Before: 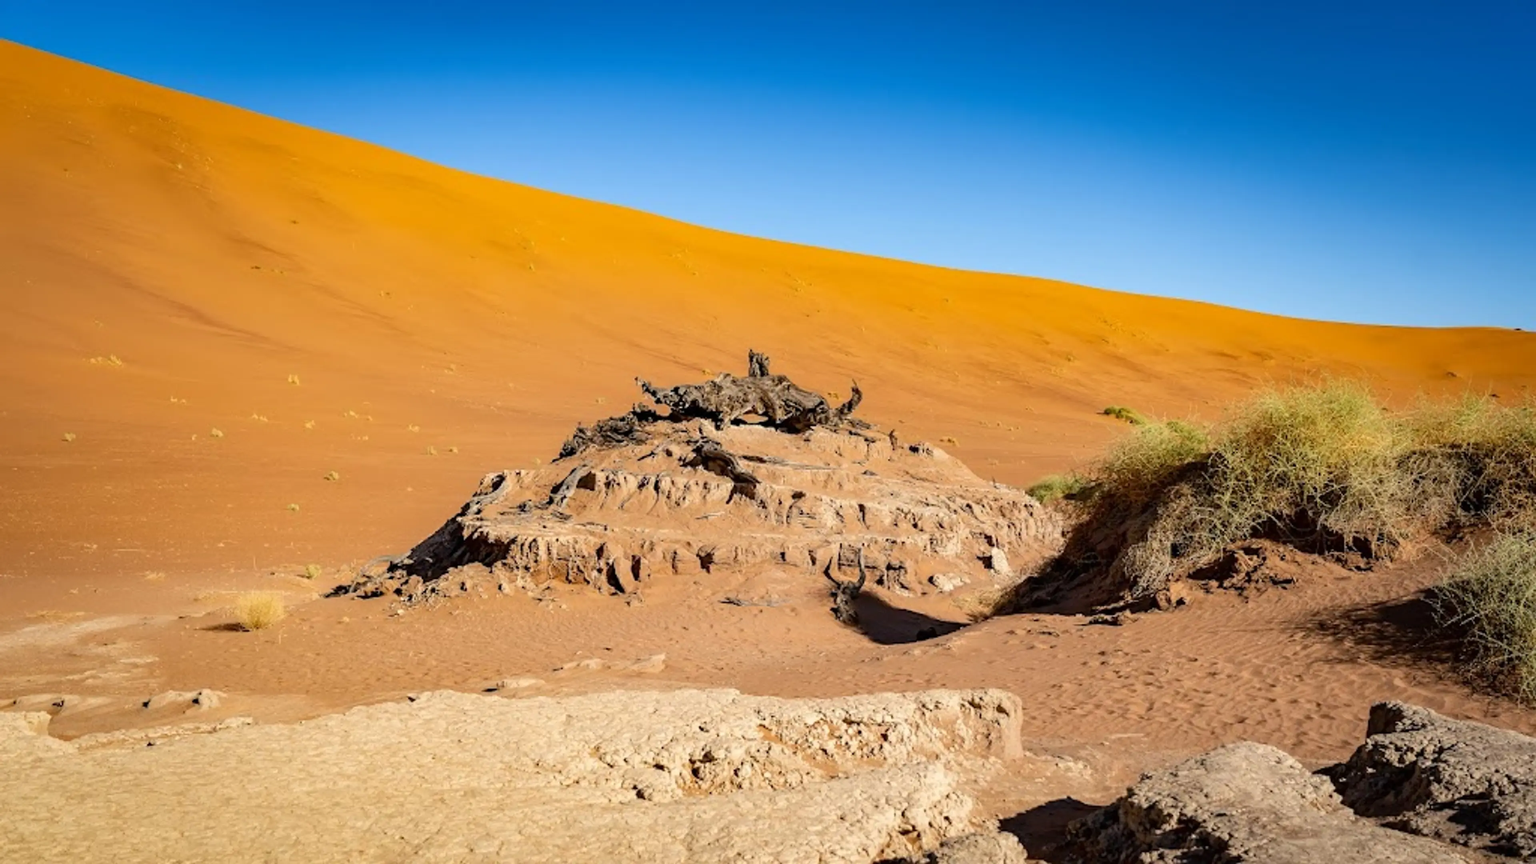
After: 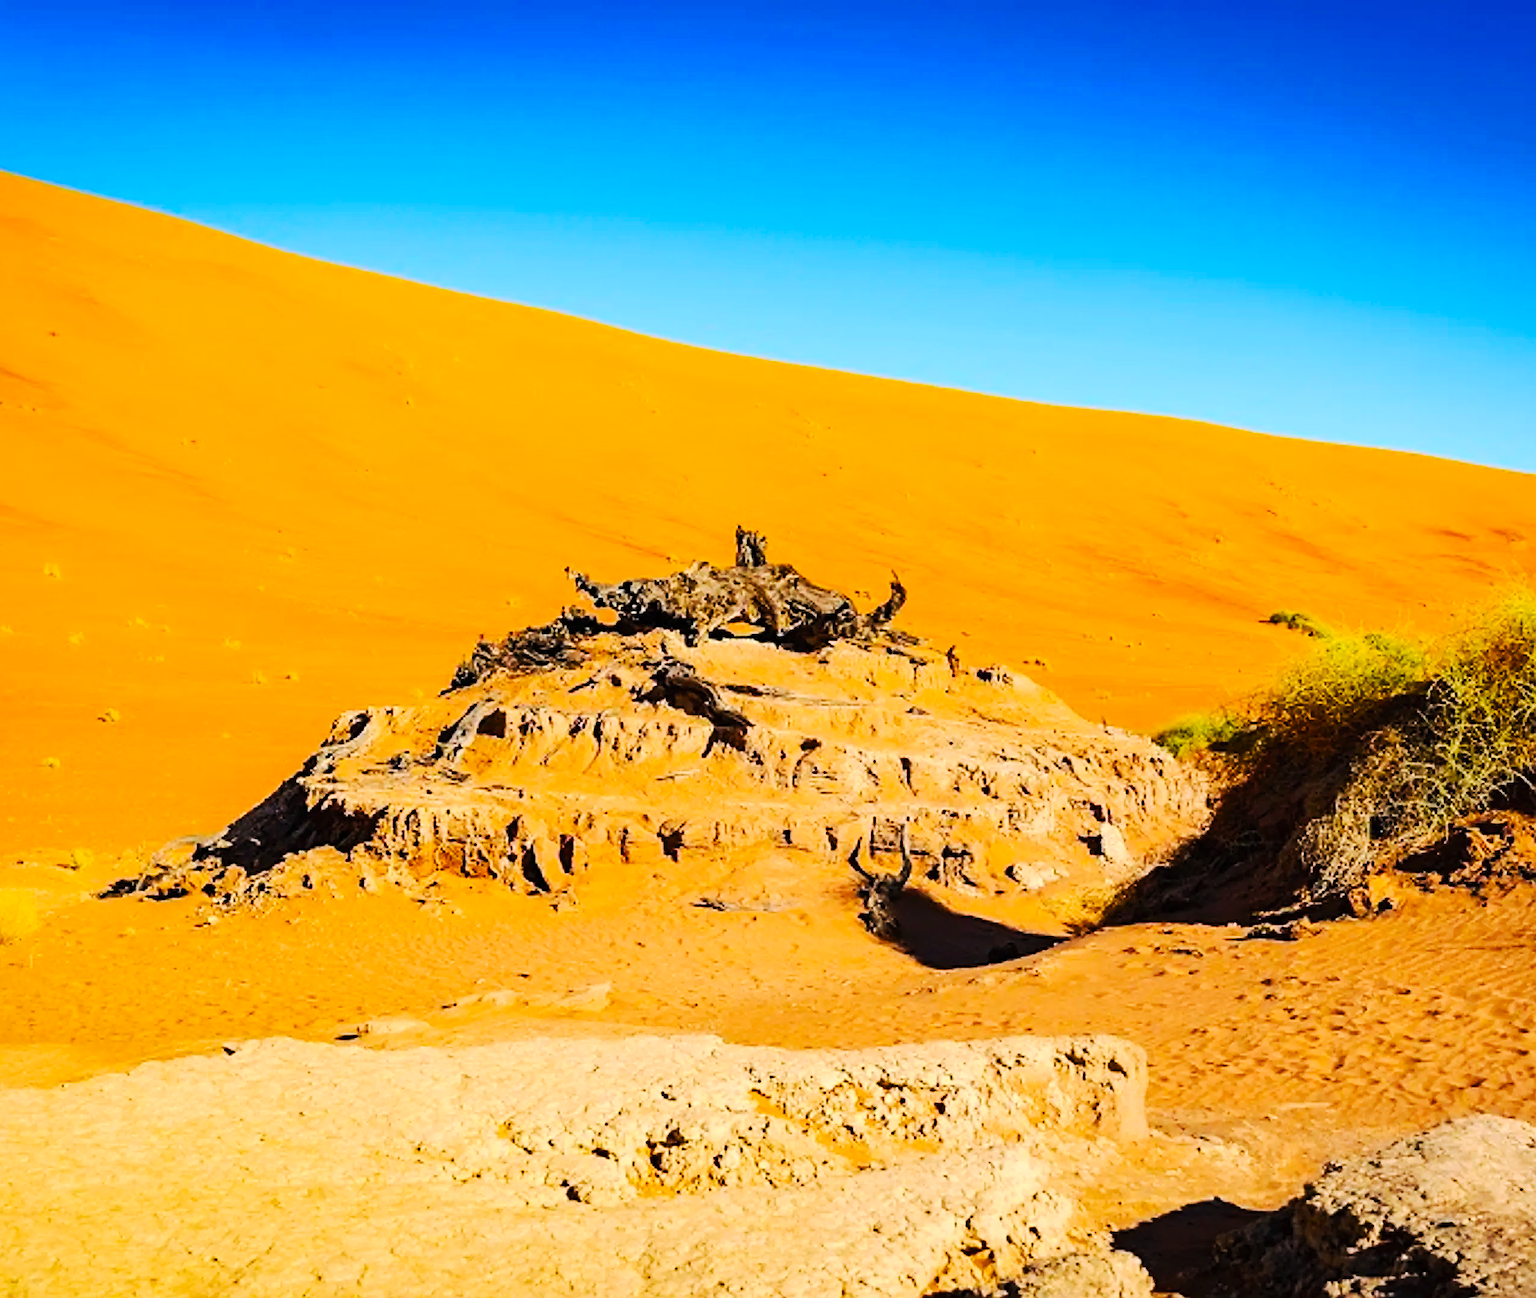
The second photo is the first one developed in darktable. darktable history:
color balance rgb: perceptual saturation grading › global saturation 30%, global vibrance 10%
tone curve: curves: ch0 [(0, 0) (0.003, 0.003) (0.011, 0.009) (0.025, 0.018) (0.044, 0.028) (0.069, 0.038) (0.1, 0.049) (0.136, 0.062) (0.177, 0.089) (0.224, 0.123) (0.277, 0.165) (0.335, 0.223) (0.399, 0.293) (0.468, 0.385) (0.543, 0.497) (0.623, 0.613) (0.709, 0.716) (0.801, 0.802) (0.898, 0.887) (1, 1)], preserve colors none
crop: left 16.899%, right 16.556%
sharpen: radius 1.4, amount 1.25, threshold 0.7
contrast brightness saturation: contrast 0.2, brightness 0.16, saturation 0.22
